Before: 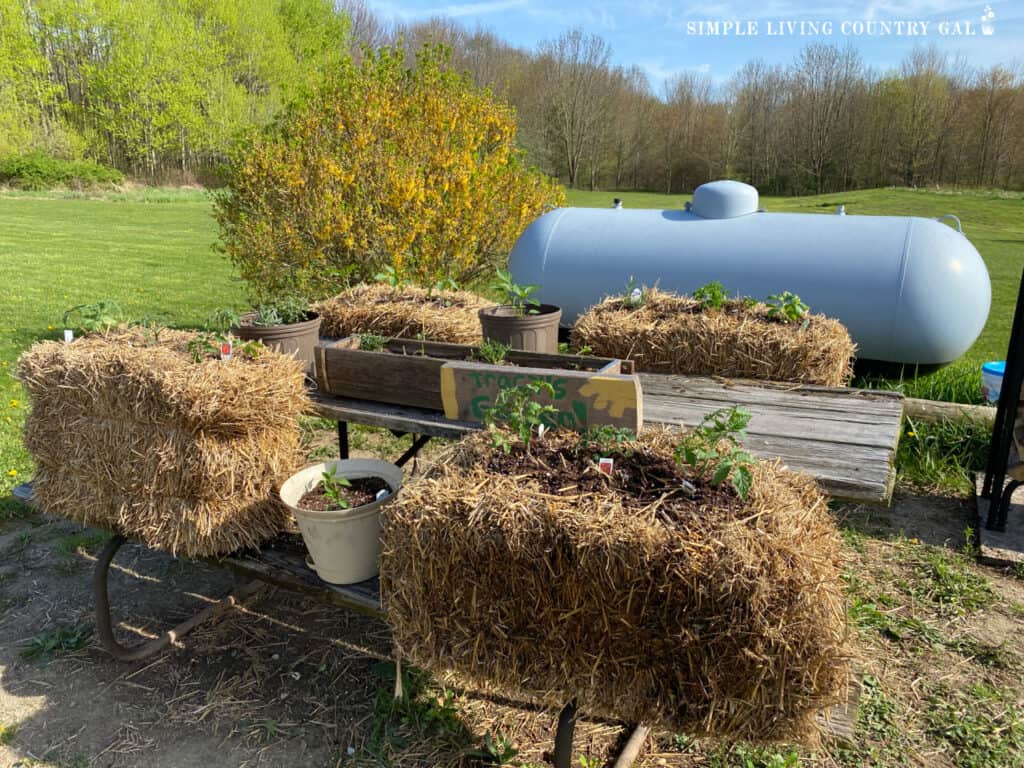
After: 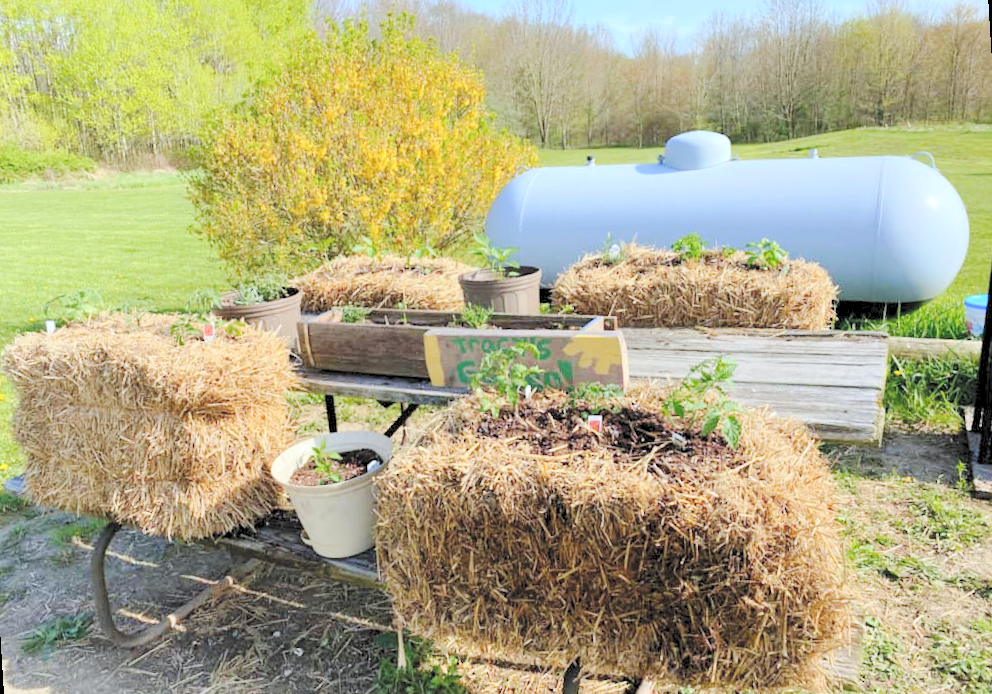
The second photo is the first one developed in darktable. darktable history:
color balance rgb: linear chroma grading › global chroma -0.67%, saturation formula JzAzBz (2021)
white balance: red 0.967, blue 1.049
contrast brightness saturation: brightness 0.15
levels: levels [0.093, 0.434, 0.988]
rotate and perspective: rotation -3.52°, crop left 0.036, crop right 0.964, crop top 0.081, crop bottom 0.919
tone curve: curves: ch0 [(0, 0) (0.003, 0.06) (0.011, 0.071) (0.025, 0.085) (0.044, 0.104) (0.069, 0.123) (0.1, 0.146) (0.136, 0.167) (0.177, 0.205) (0.224, 0.248) (0.277, 0.309) (0.335, 0.384) (0.399, 0.467) (0.468, 0.553) (0.543, 0.633) (0.623, 0.698) (0.709, 0.769) (0.801, 0.841) (0.898, 0.912) (1, 1)], preserve colors none
